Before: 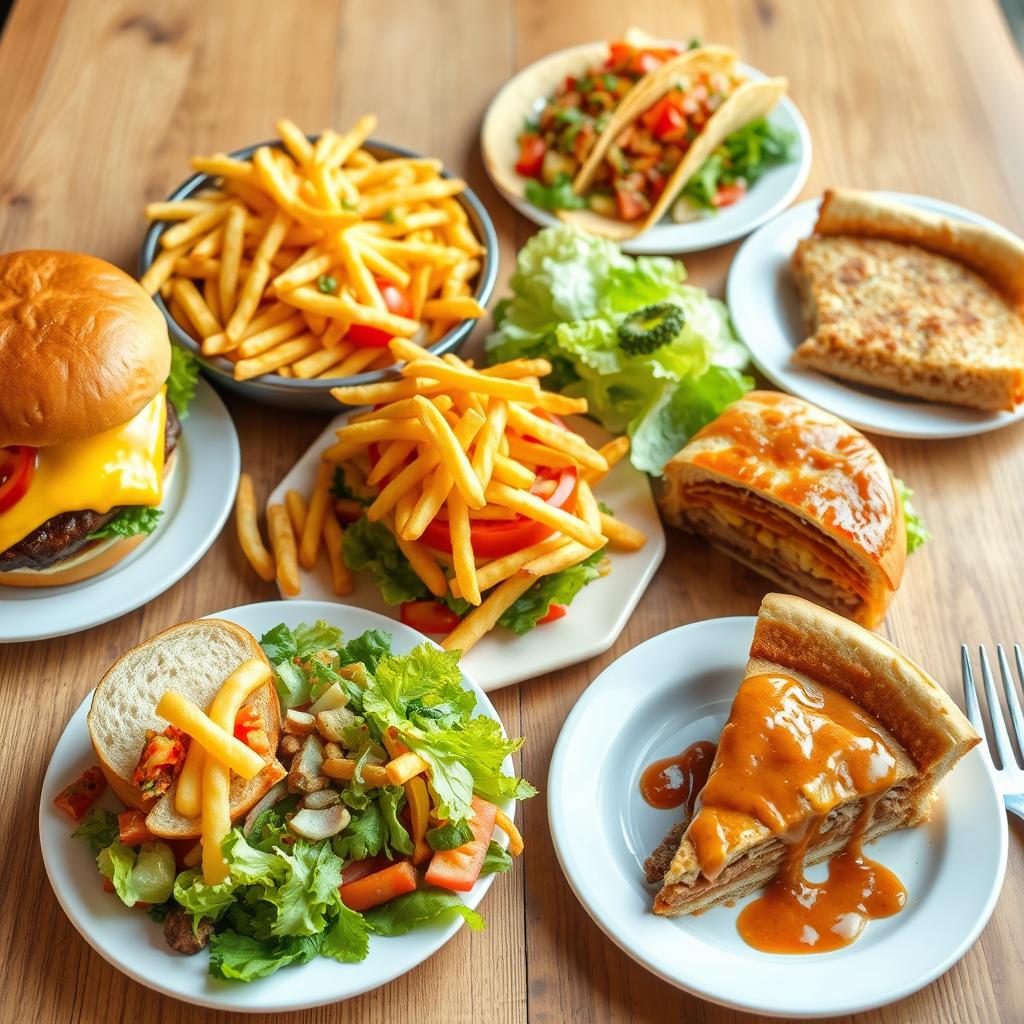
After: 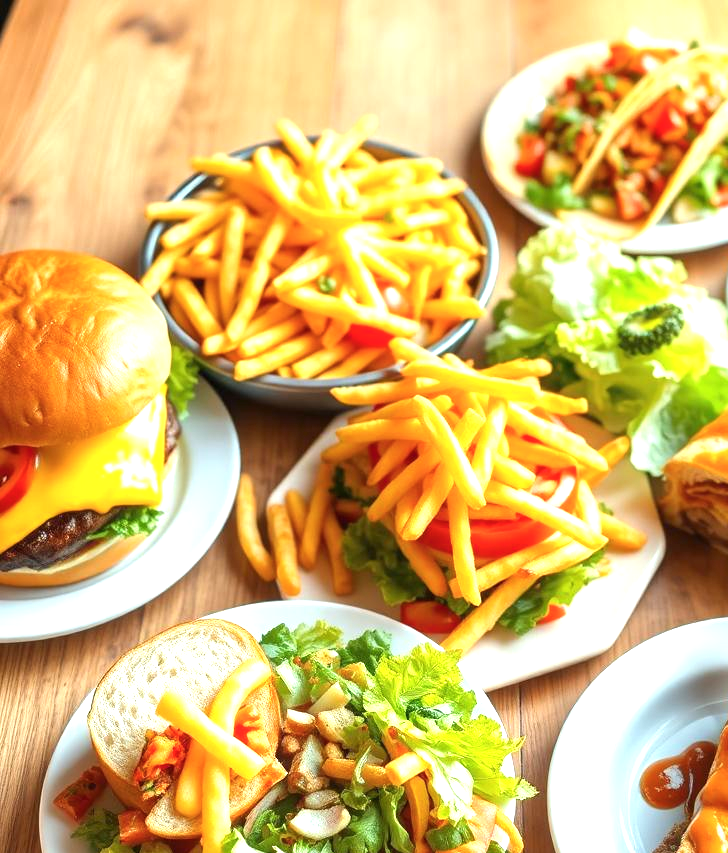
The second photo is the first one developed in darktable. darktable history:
crop: right 28.885%, bottom 16.626%
color balance rgb: on, module defaults
exposure: black level correction 0, exposure 0.9 EV, compensate highlight preservation false
